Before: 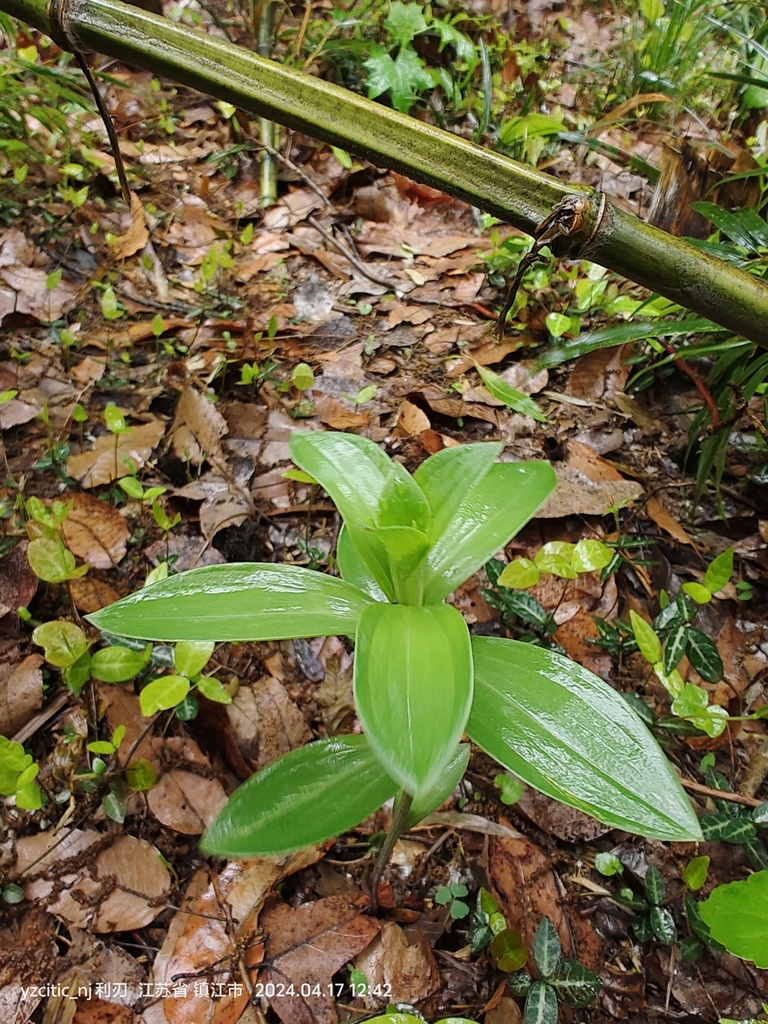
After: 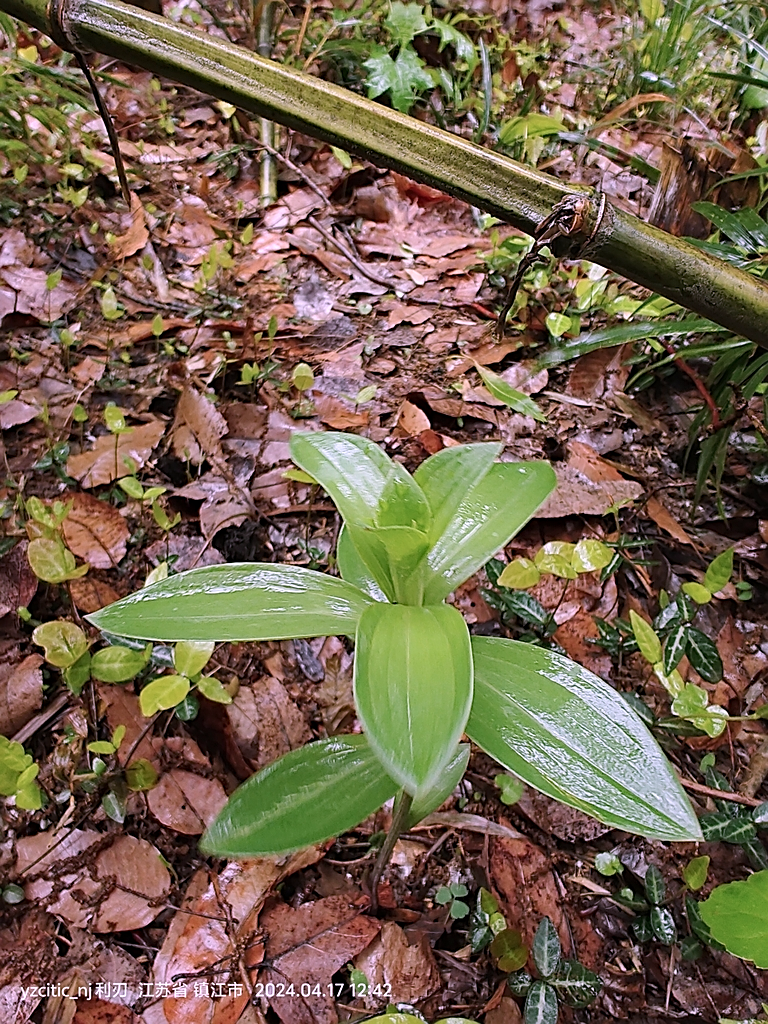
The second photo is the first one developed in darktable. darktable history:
haze removal: compatibility mode true, adaptive false
sharpen: on, module defaults
color correction: highlights a* 15.46, highlights b* -20.56
